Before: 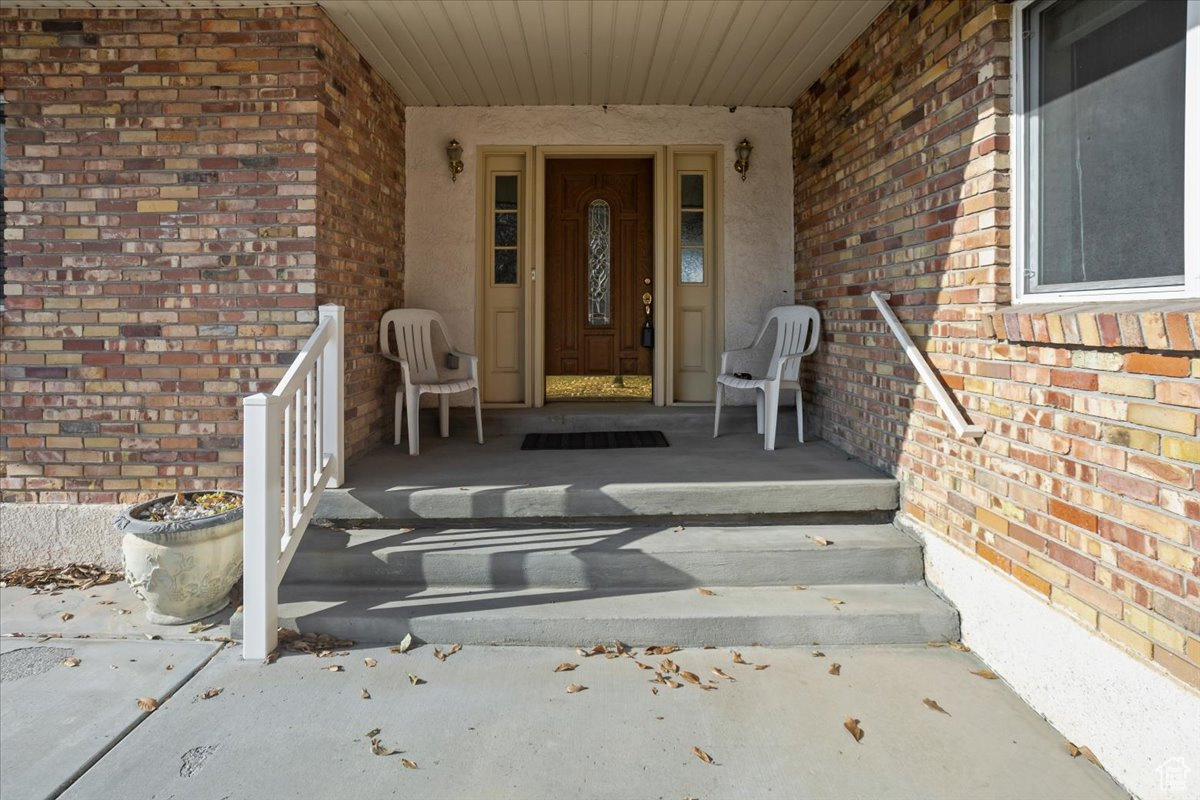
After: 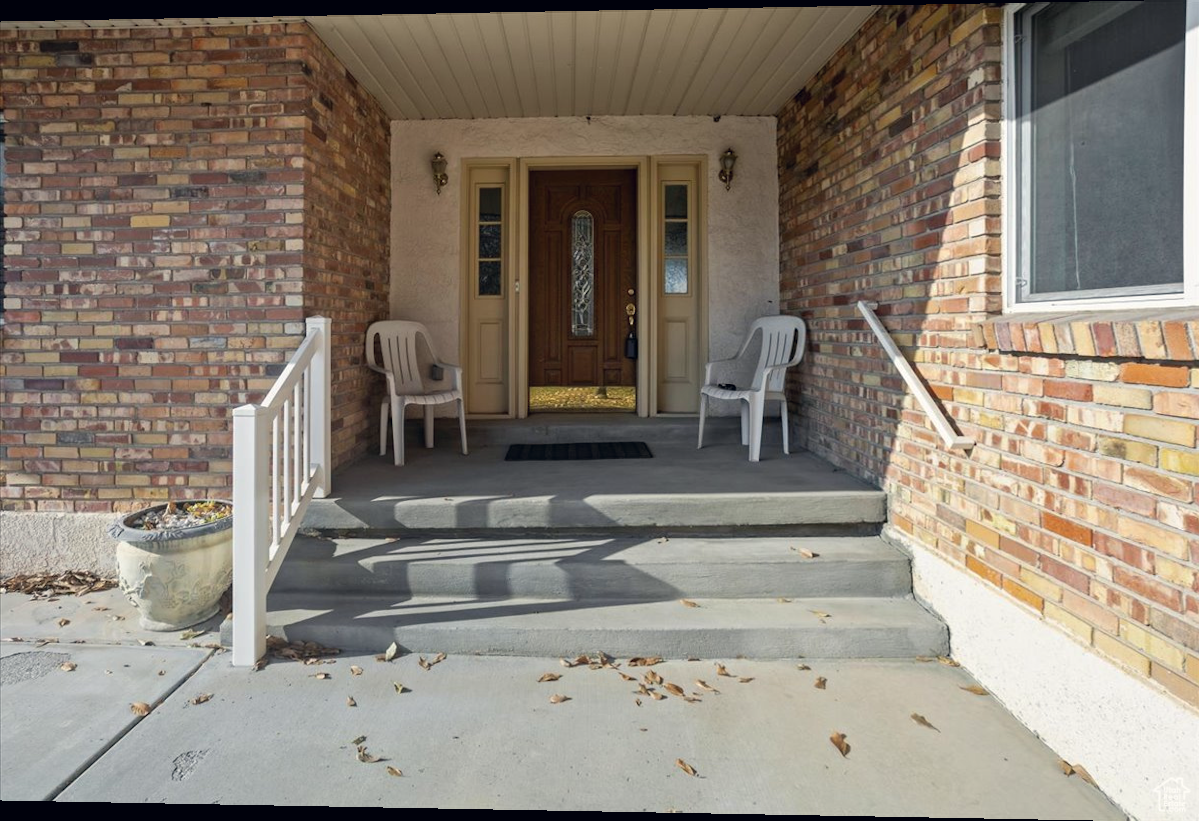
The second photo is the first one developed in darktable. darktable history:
color correction: highlights a* 0.207, highlights b* 2.7, shadows a* -0.874, shadows b* -4.78
rotate and perspective: lens shift (horizontal) -0.055, automatic cropping off
